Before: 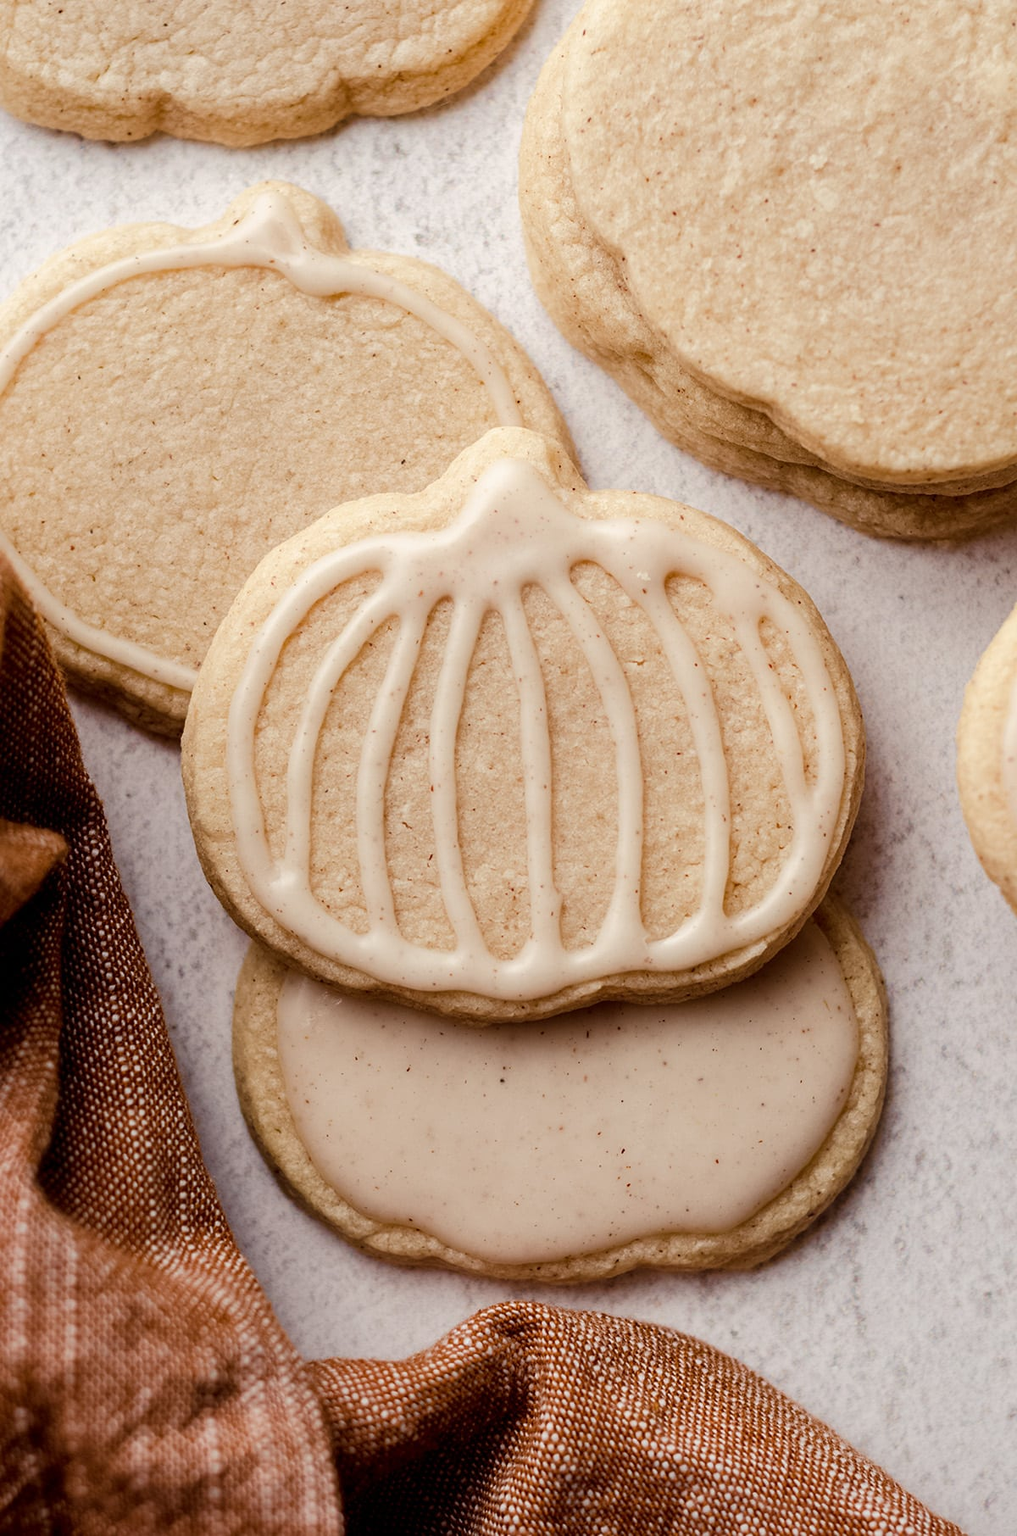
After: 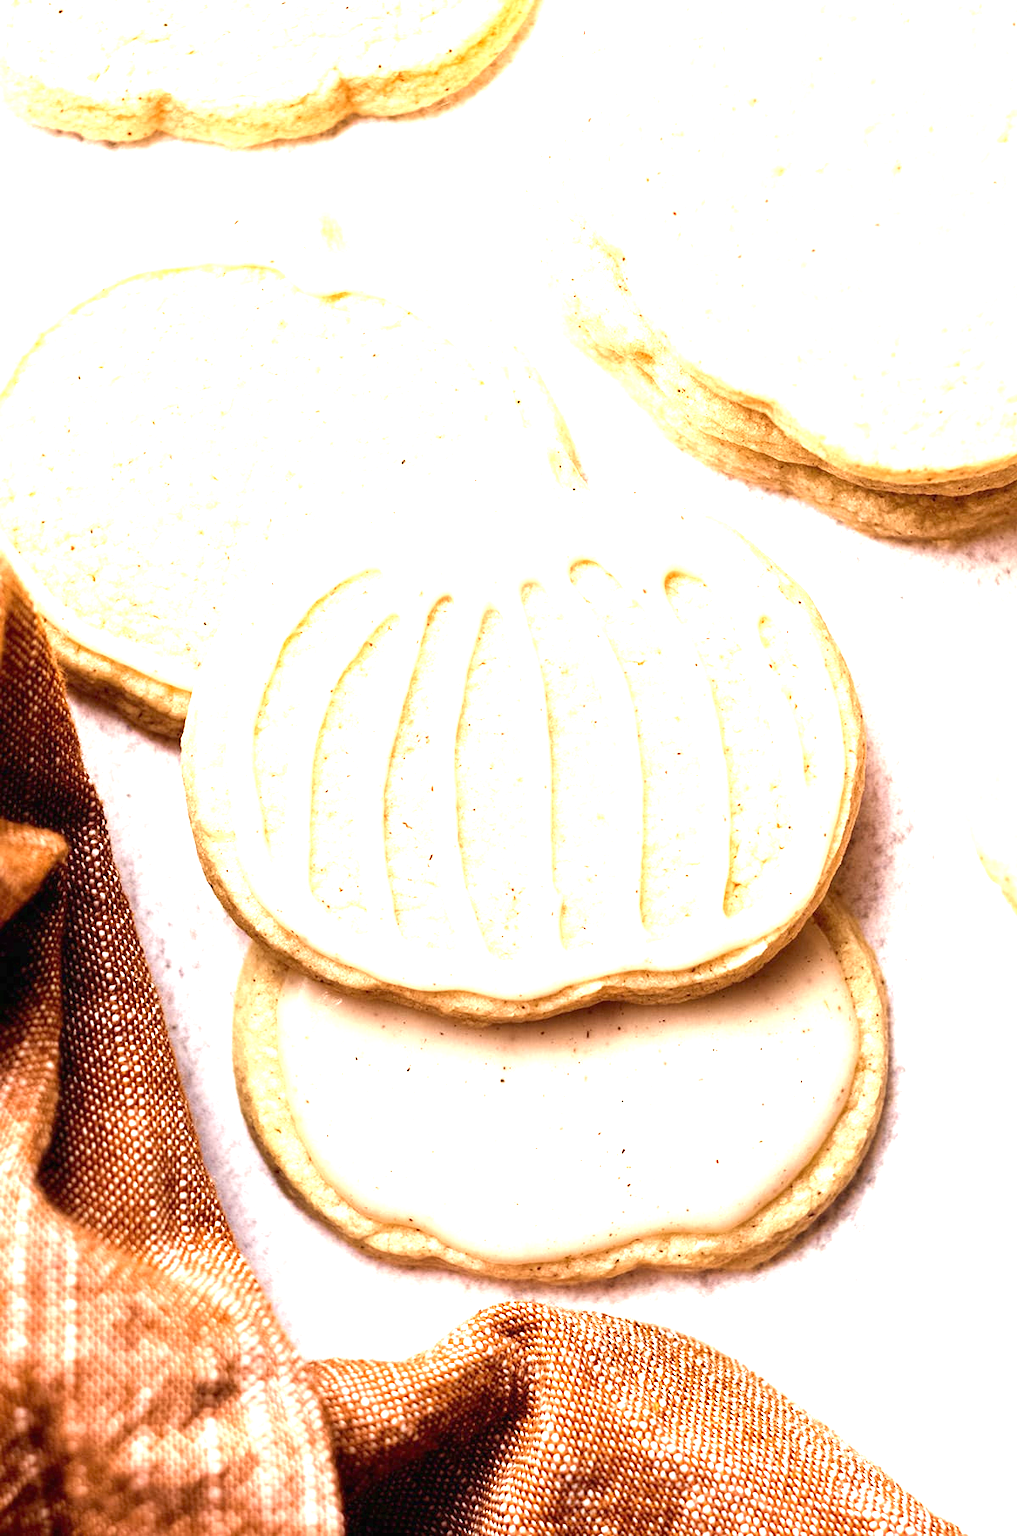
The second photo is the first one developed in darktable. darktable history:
exposure: black level correction 0, exposure 2.122 EV, compensate exposure bias true, compensate highlight preservation false
